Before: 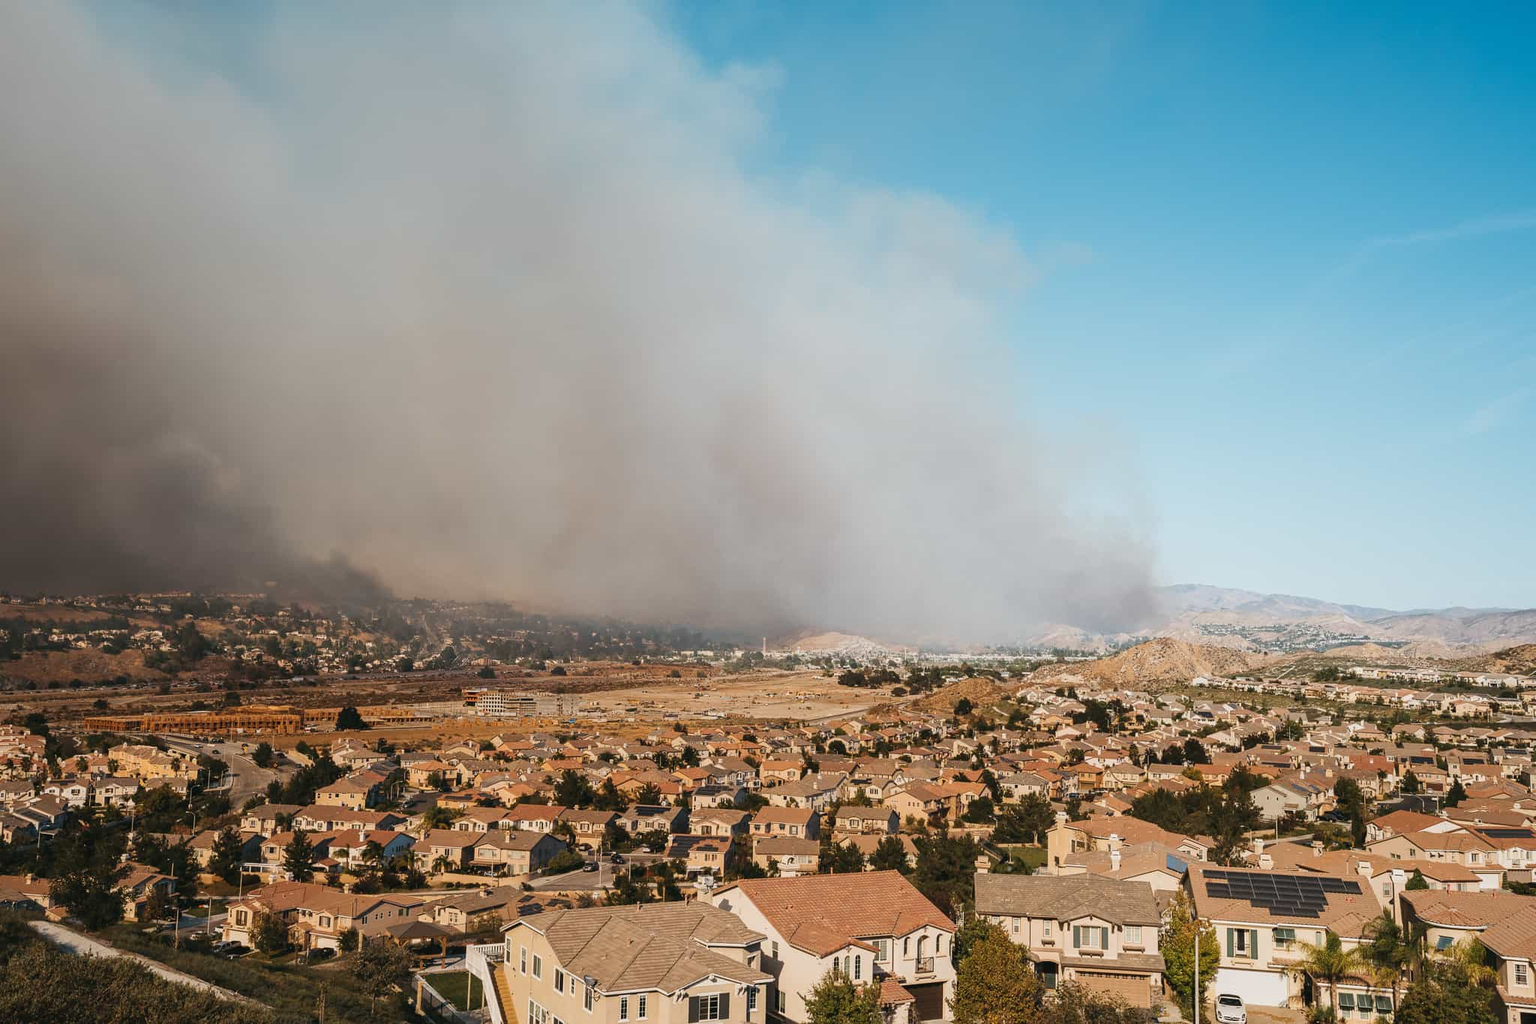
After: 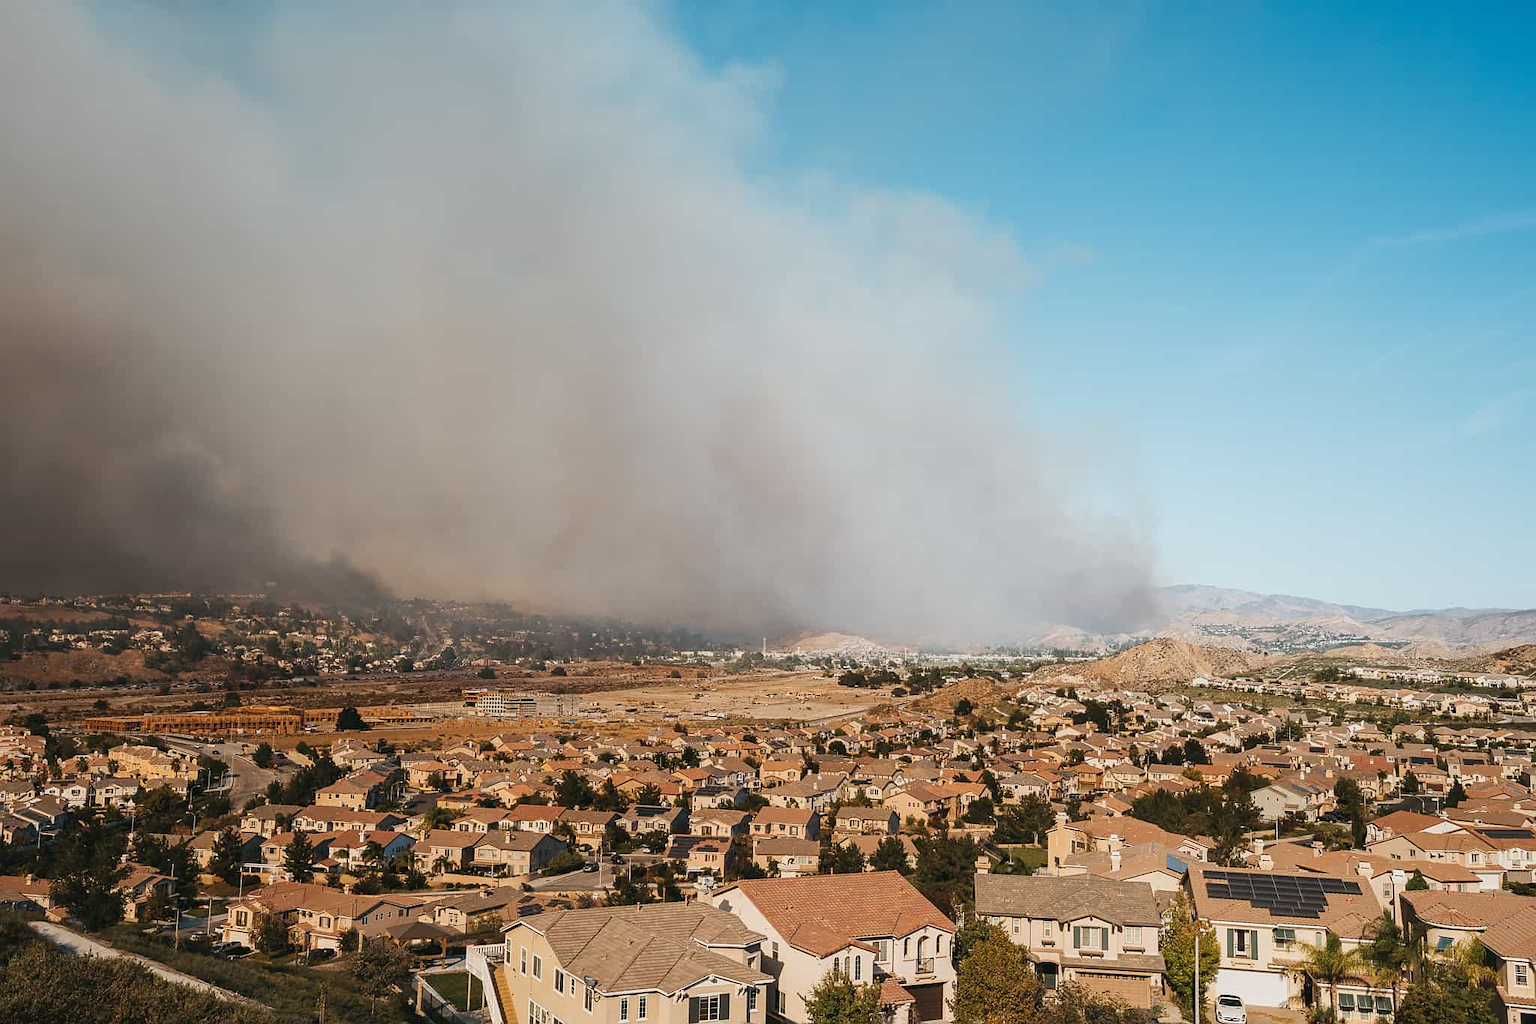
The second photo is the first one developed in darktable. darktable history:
sharpen: radius 1.029
